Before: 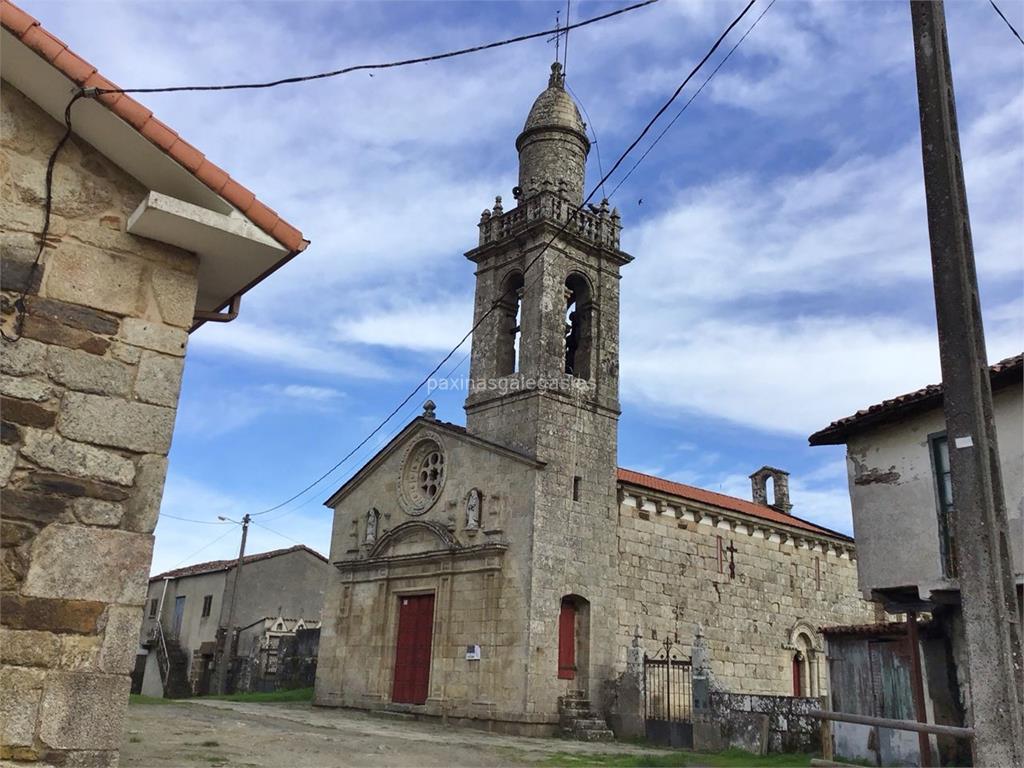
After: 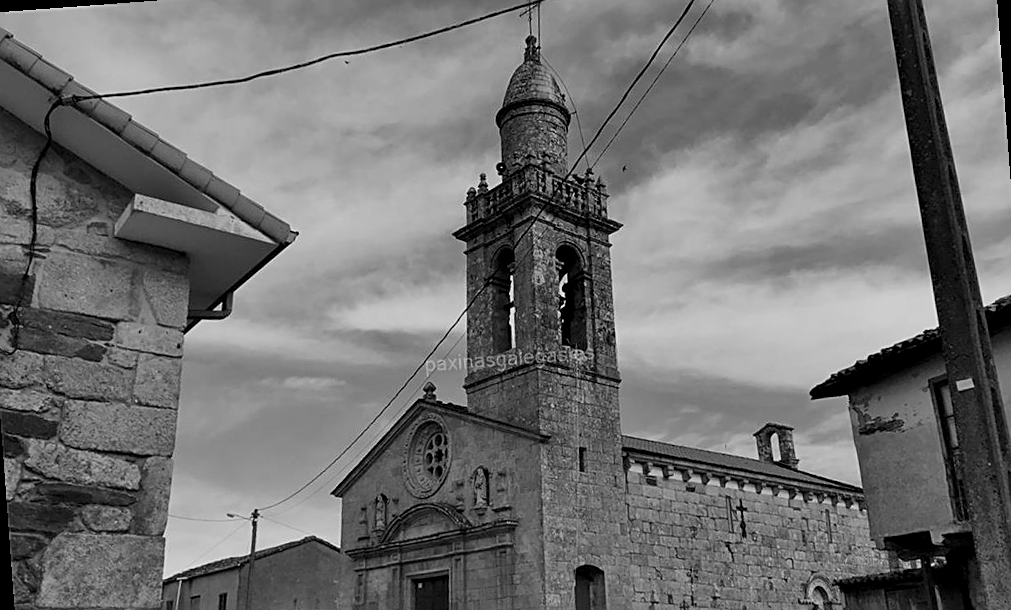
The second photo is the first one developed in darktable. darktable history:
exposure: black level correction 0.009, exposure -0.637 EV, compensate highlight preservation false
sharpen: on, module defaults
crop: left 2.737%, top 7.287%, right 3.421%, bottom 20.179%
contrast brightness saturation: saturation -1
rotate and perspective: rotation -4.25°, automatic cropping off
tone curve: curves: ch0 [(0, 0) (0.08, 0.069) (0.4, 0.391) (0.6, 0.609) (0.92, 0.93) (1, 1)], color space Lab, independent channels, preserve colors none
